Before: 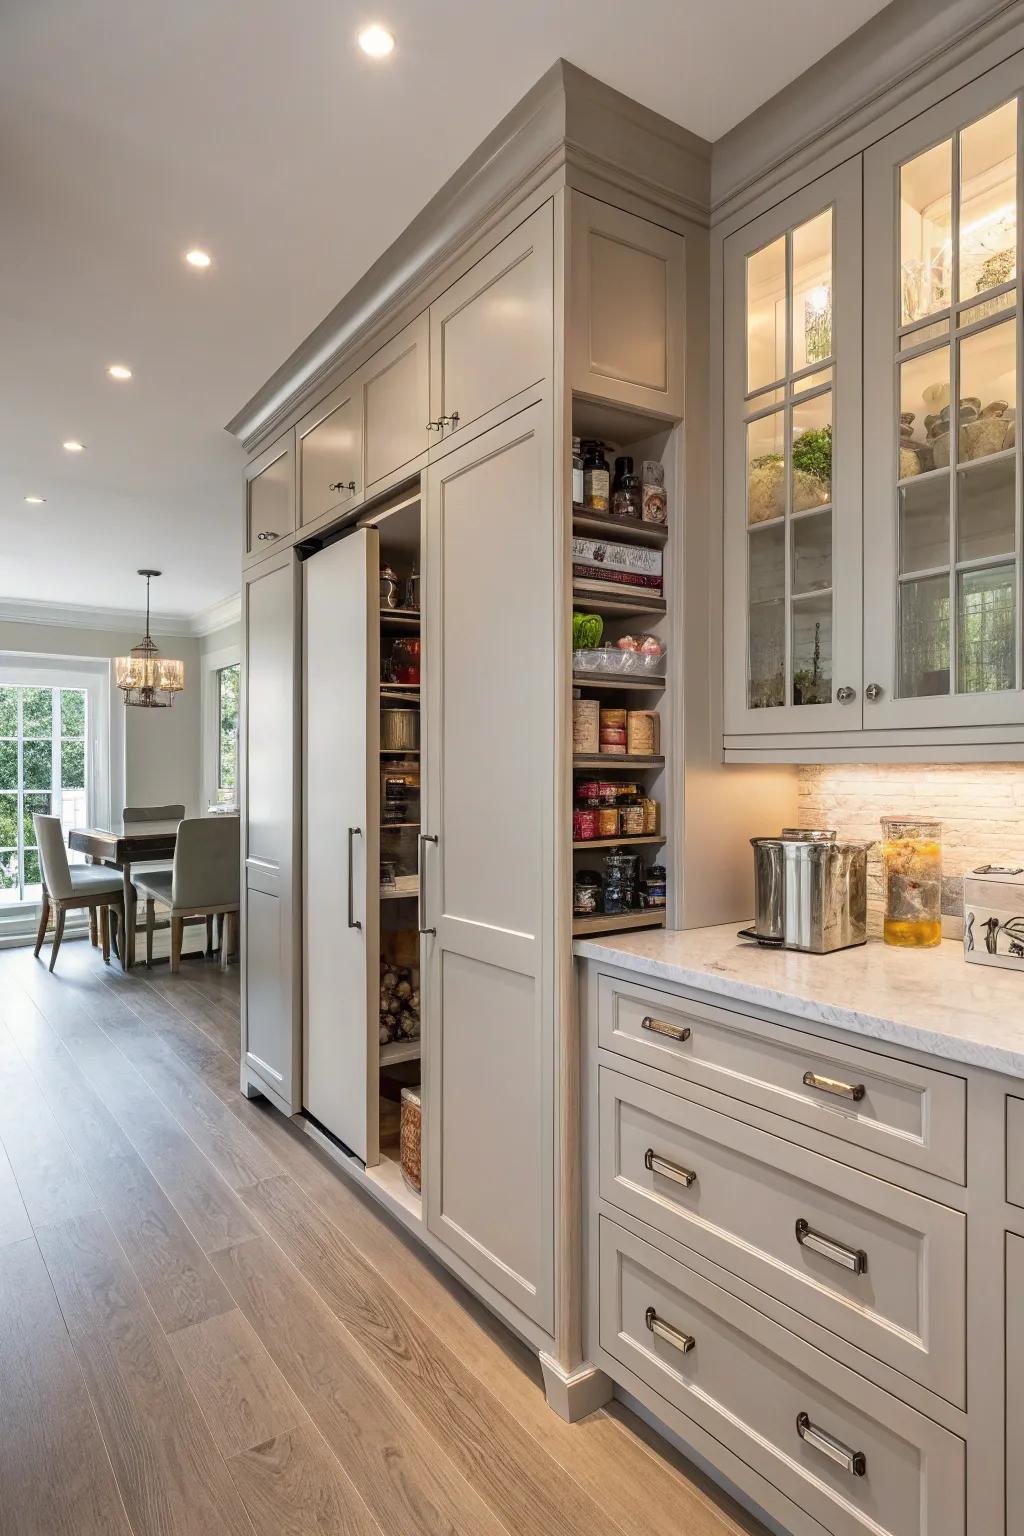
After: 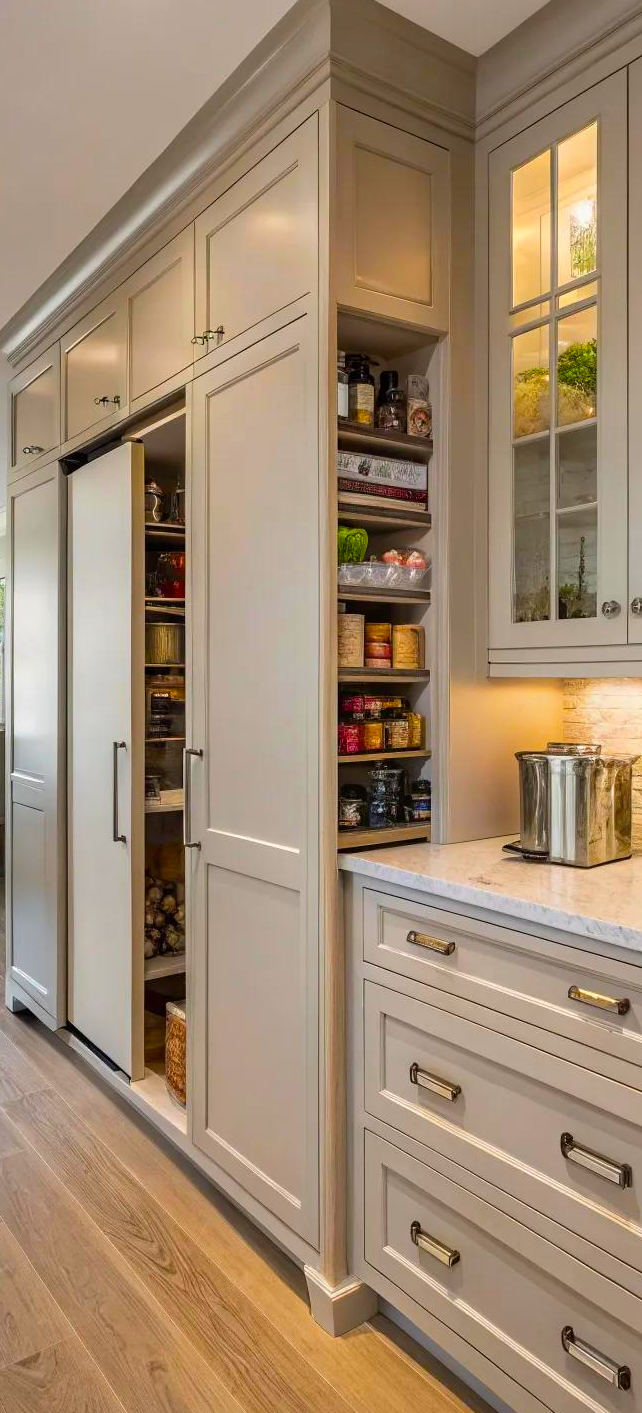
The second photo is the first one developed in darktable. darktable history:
color balance rgb: linear chroma grading › shadows -8.675%, linear chroma grading › global chroma 9.949%, perceptual saturation grading › global saturation 30.624%, global vibrance 20%
crop and rotate: left 22.985%, top 5.632%, right 14.306%, bottom 2.328%
